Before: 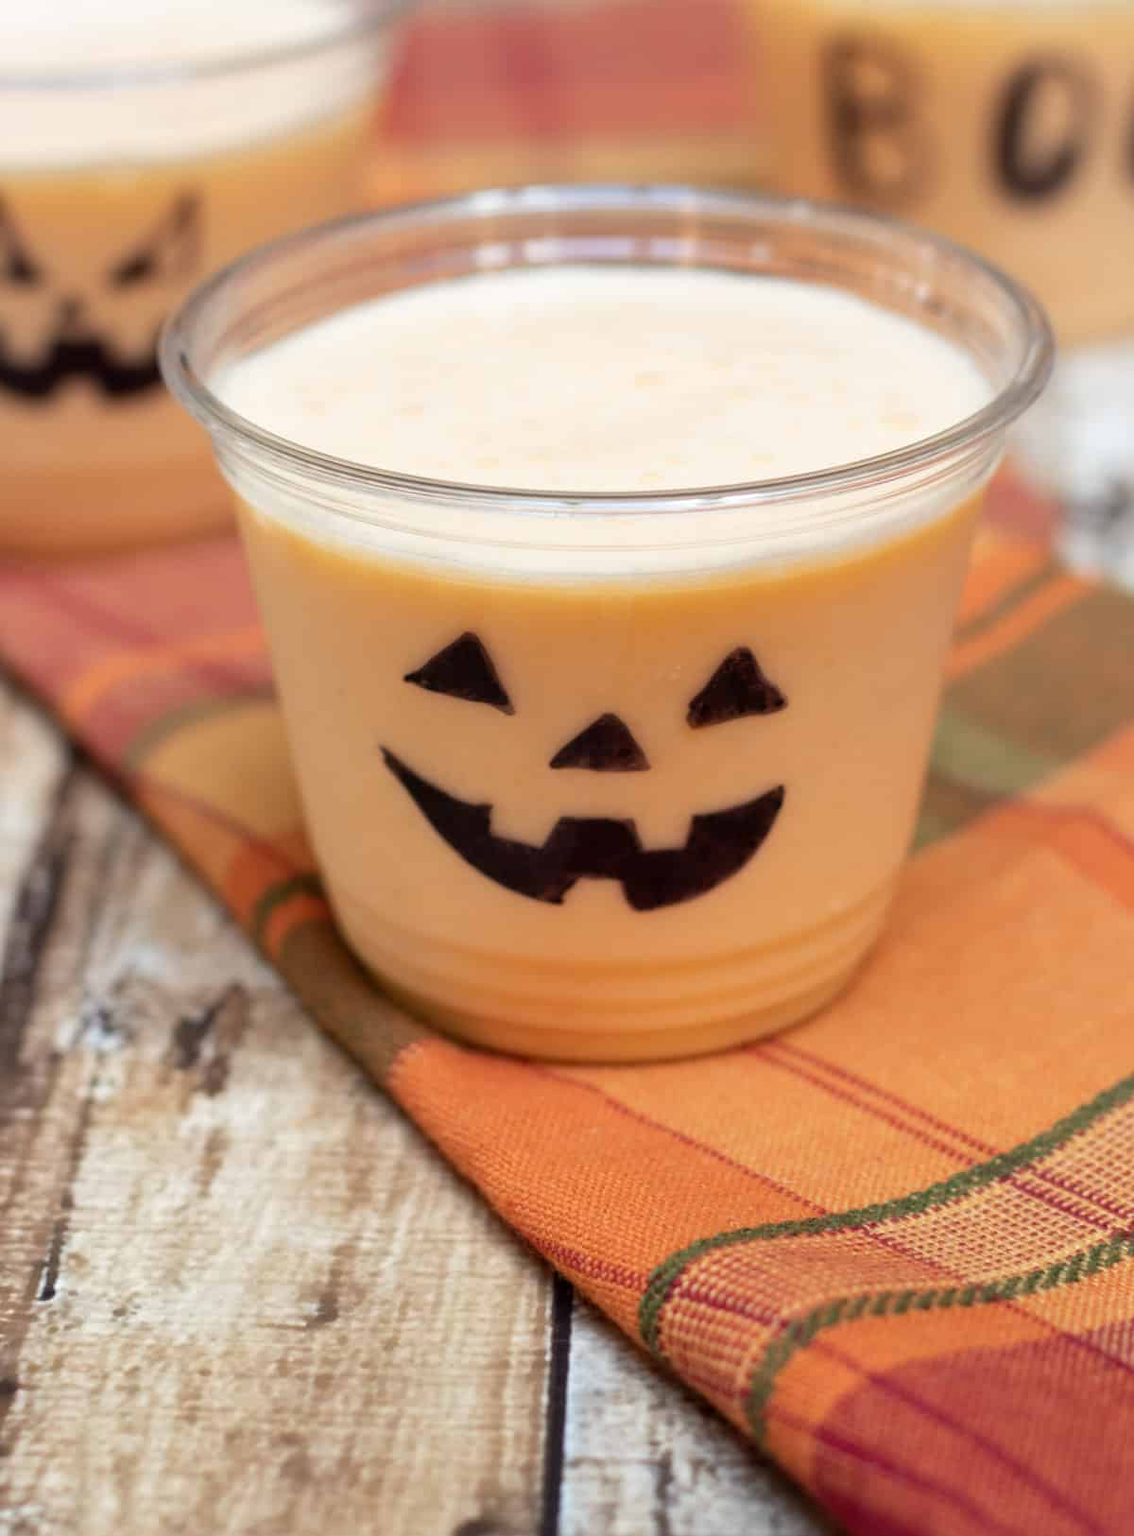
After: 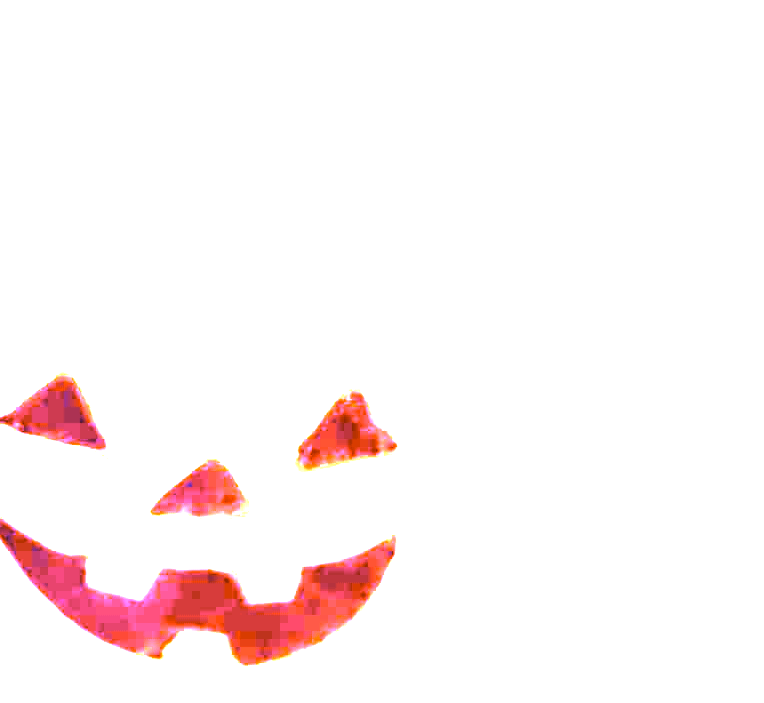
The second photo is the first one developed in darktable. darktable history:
exposure: black level correction 0, exposure 0.5 EV, compensate highlight preservation false
crop: left 36.005%, top 18.293%, right 0.31%, bottom 38.444%
white balance: red 8, blue 8
color contrast: green-magenta contrast 0.8, blue-yellow contrast 1.1, unbound 0
